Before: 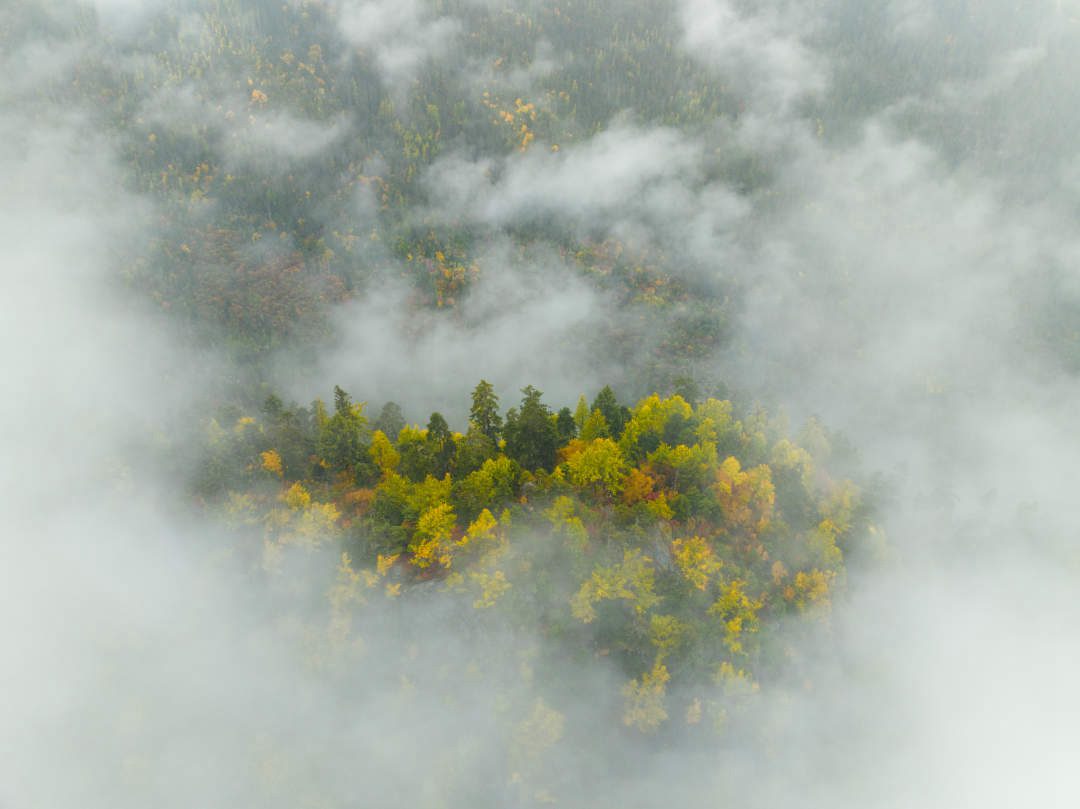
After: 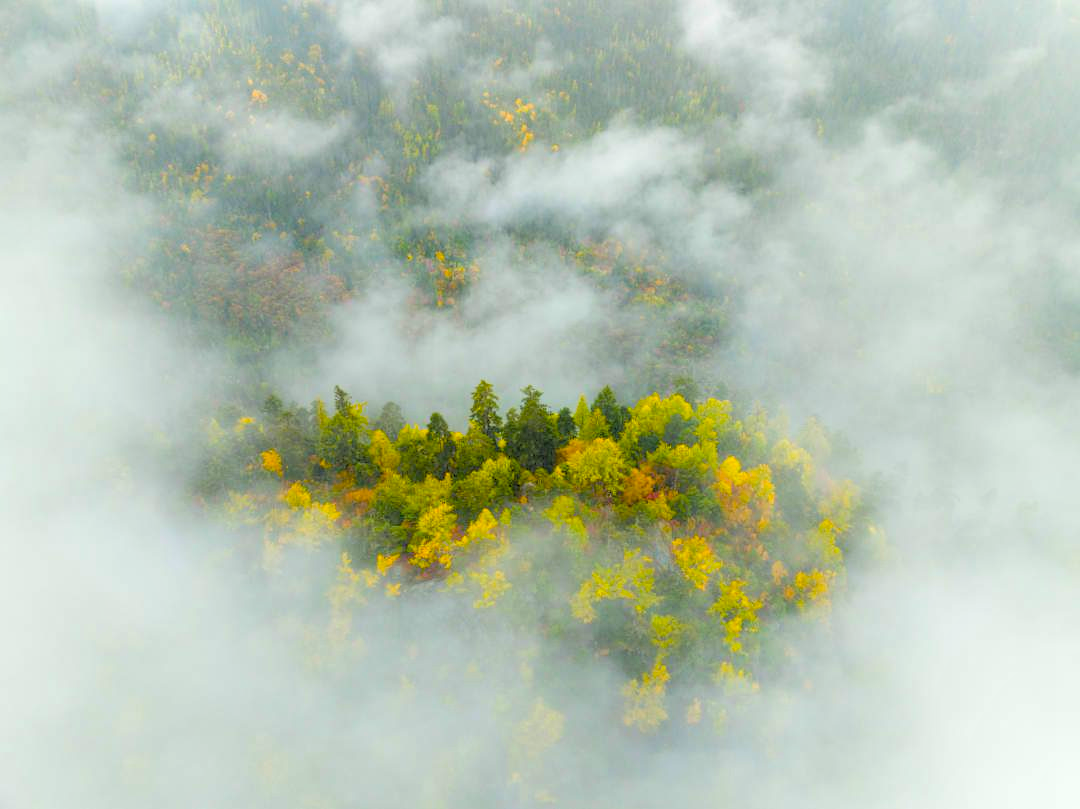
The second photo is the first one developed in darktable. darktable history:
tone equalizer: -8 EV -0.417 EV, -7 EV -0.389 EV, -6 EV -0.333 EV, -5 EV -0.222 EV, -3 EV 0.222 EV, -2 EV 0.333 EV, -1 EV 0.389 EV, +0 EV 0.417 EV, edges refinement/feathering 500, mask exposure compensation -1.57 EV, preserve details no
exposure: exposure 0.081 EV, compensate highlight preservation false
rgb levels: preserve colors sum RGB, levels [[0.038, 0.433, 0.934], [0, 0.5, 1], [0, 0.5, 1]]
color balance rgb: linear chroma grading › global chroma 15%, perceptual saturation grading › global saturation 30%
contrast equalizer: octaves 7, y [[0.6 ×6], [0.55 ×6], [0 ×6], [0 ×6], [0 ×6]], mix 0.2
